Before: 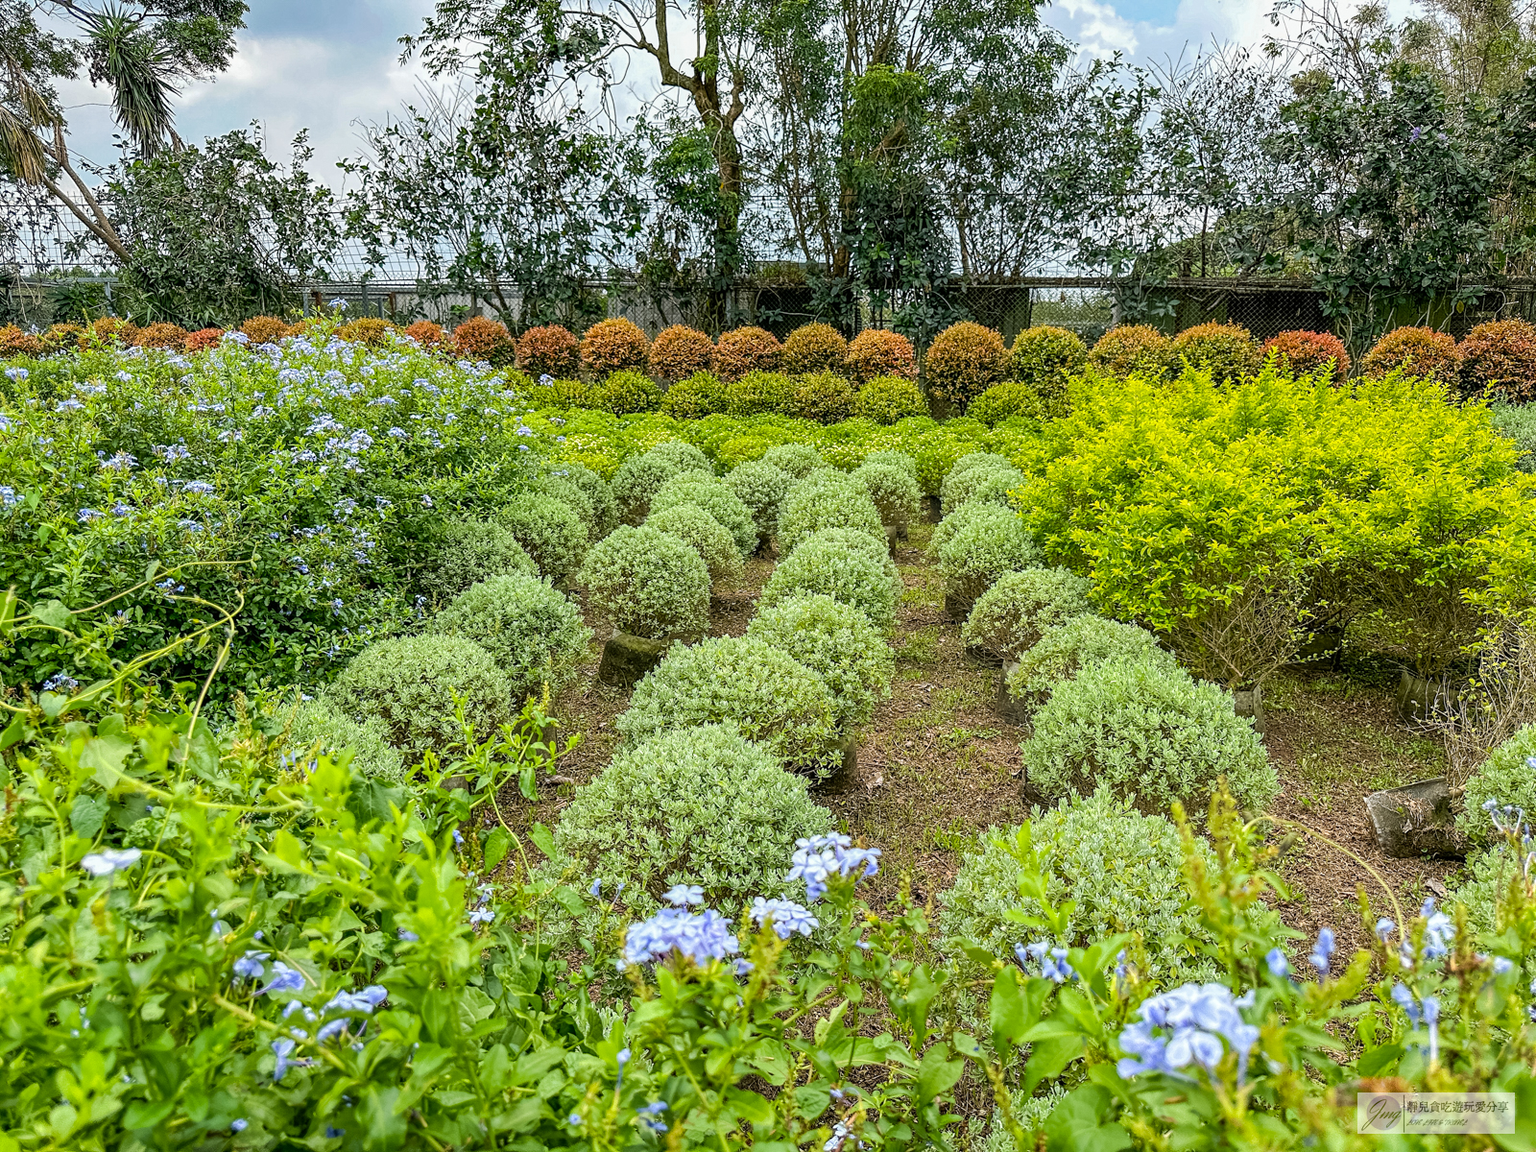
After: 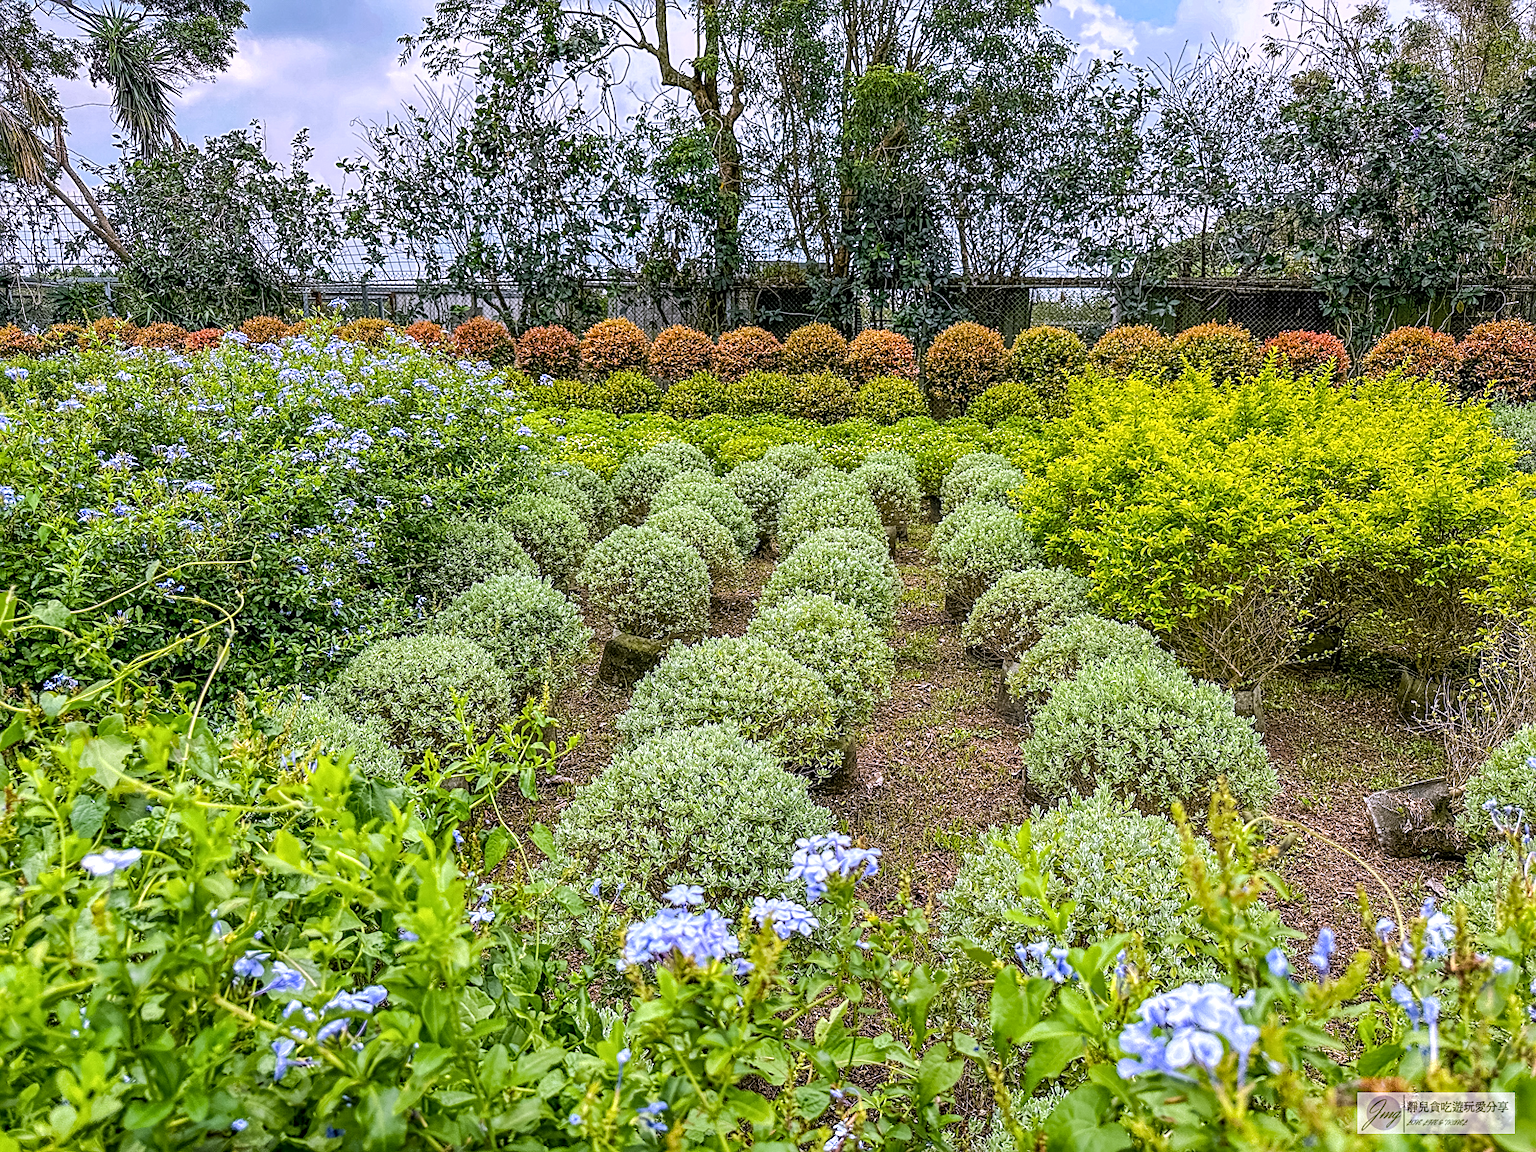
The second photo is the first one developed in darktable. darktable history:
white balance: red 1.042, blue 1.17
sharpen: amount 0.478
local contrast: on, module defaults
